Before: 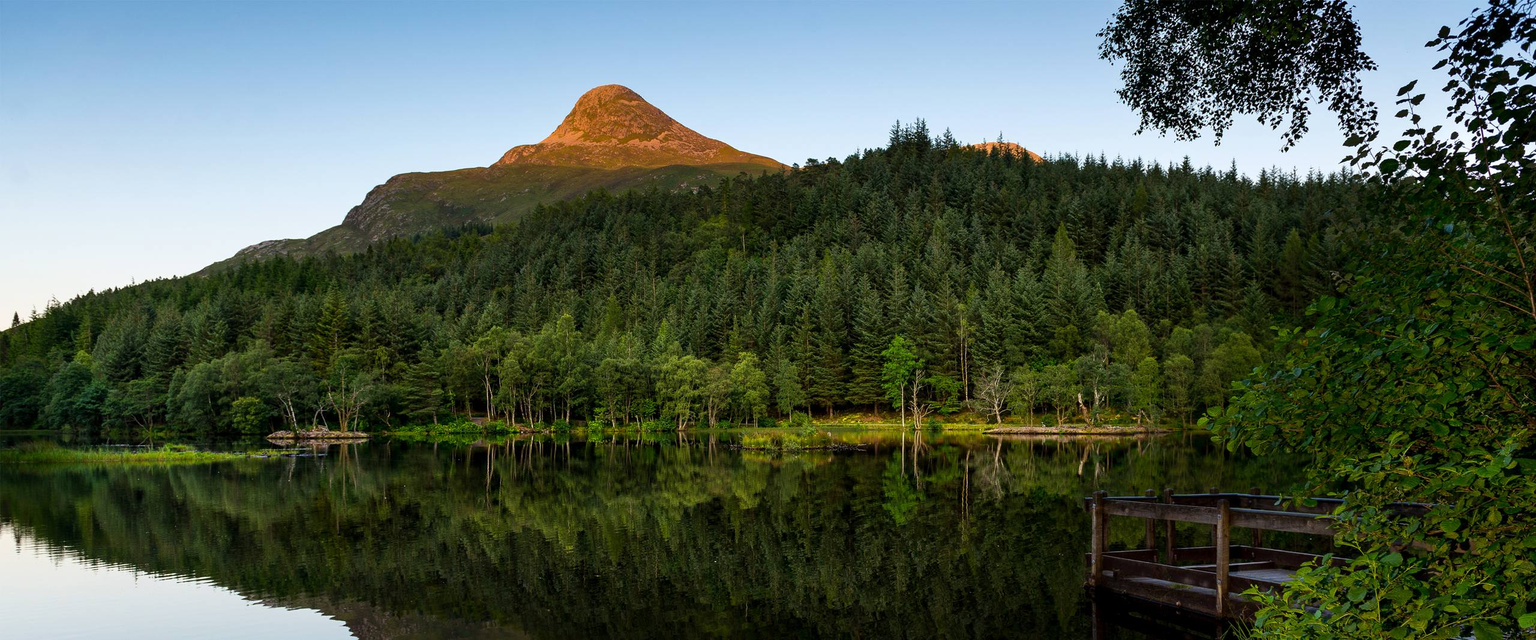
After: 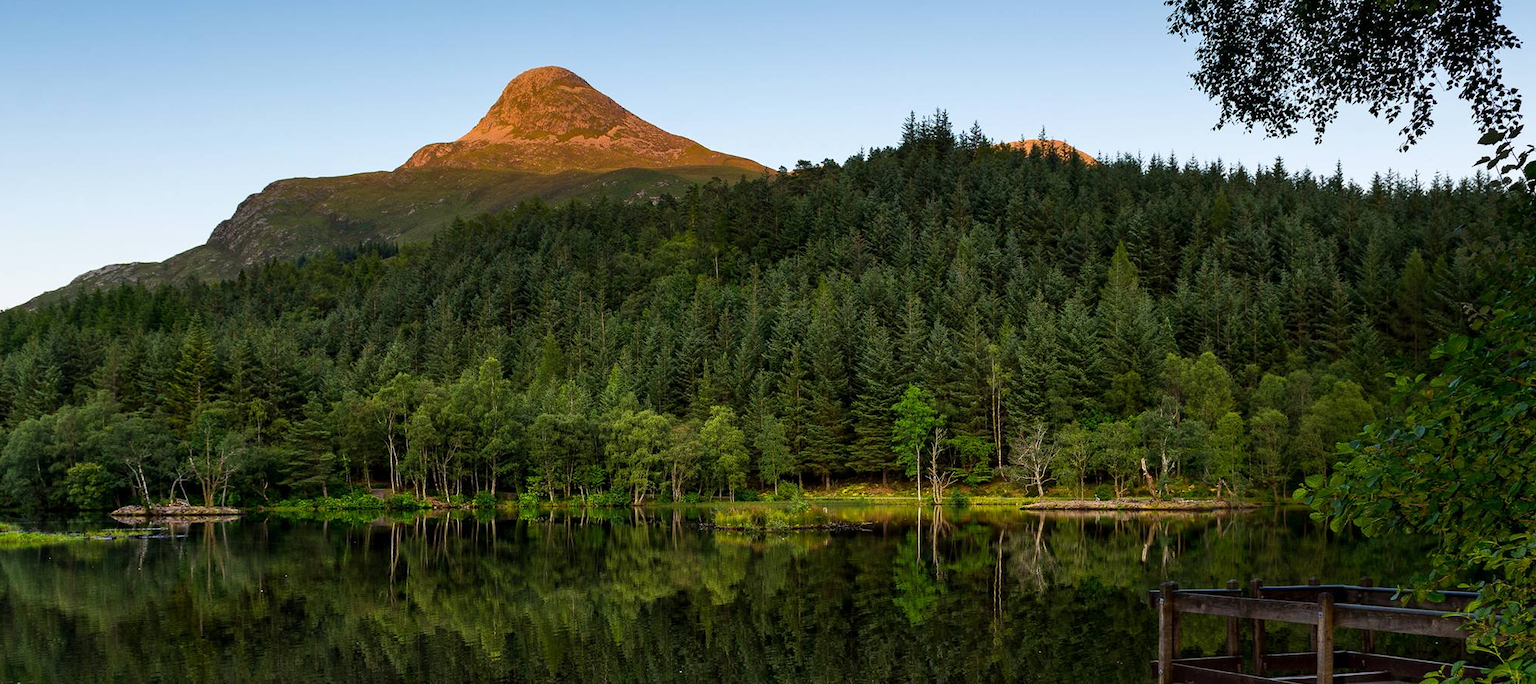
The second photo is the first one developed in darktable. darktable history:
crop: left 11.687%, top 5.145%, right 9.562%, bottom 10.577%
